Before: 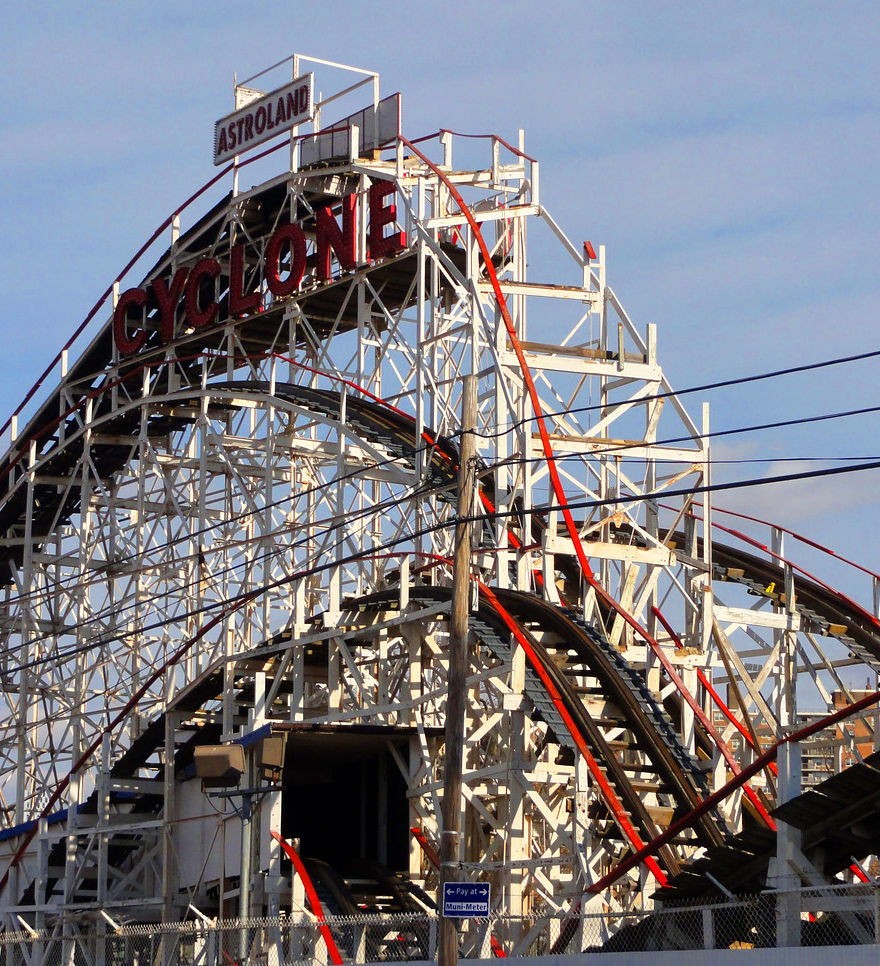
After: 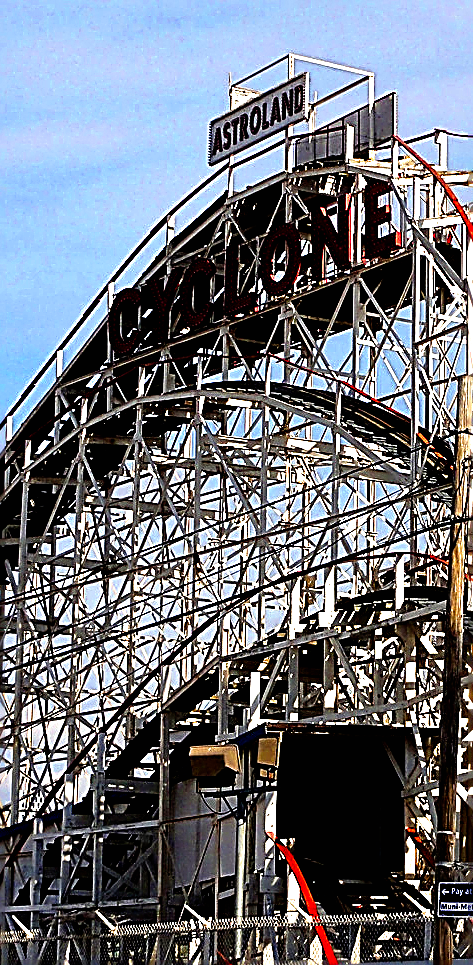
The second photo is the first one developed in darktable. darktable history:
sharpen: amount 2
filmic rgb: black relative exposure -8.2 EV, white relative exposure 2.2 EV, threshold 3 EV, hardness 7.11, latitude 85.74%, contrast 1.696, highlights saturation mix -4%, shadows ↔ highlights balance -2.69%, preserve chrominance no, color science v5 (2021), contrast in shadows safe, contrast in highlights safe, enable highlight reconstruction true
crop: left 0.587%, right 45.588%, bottom 0.086%
haze removal: compatibility mode true, adaptive false
